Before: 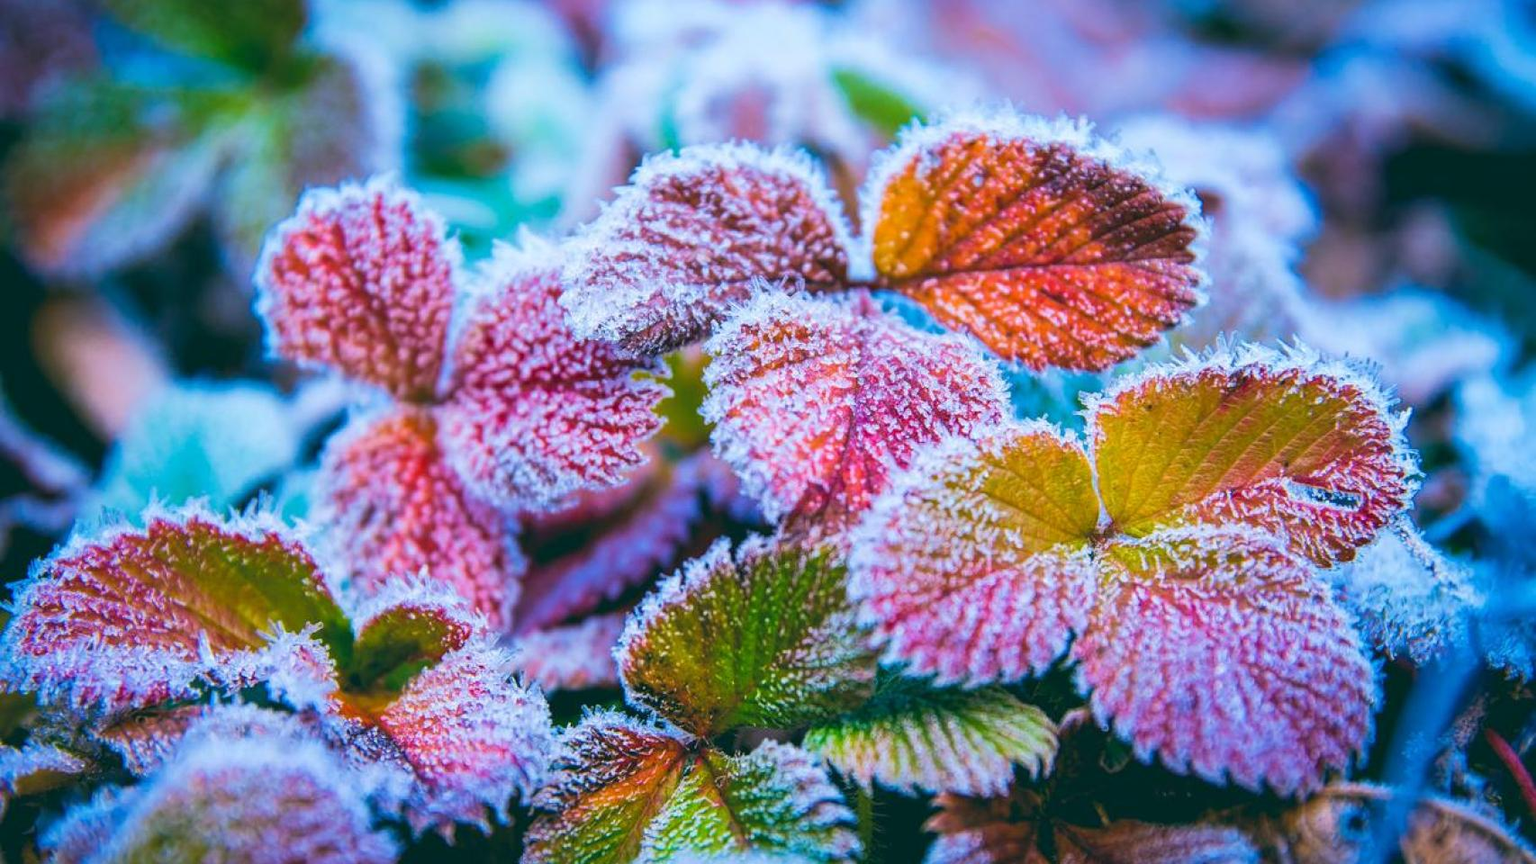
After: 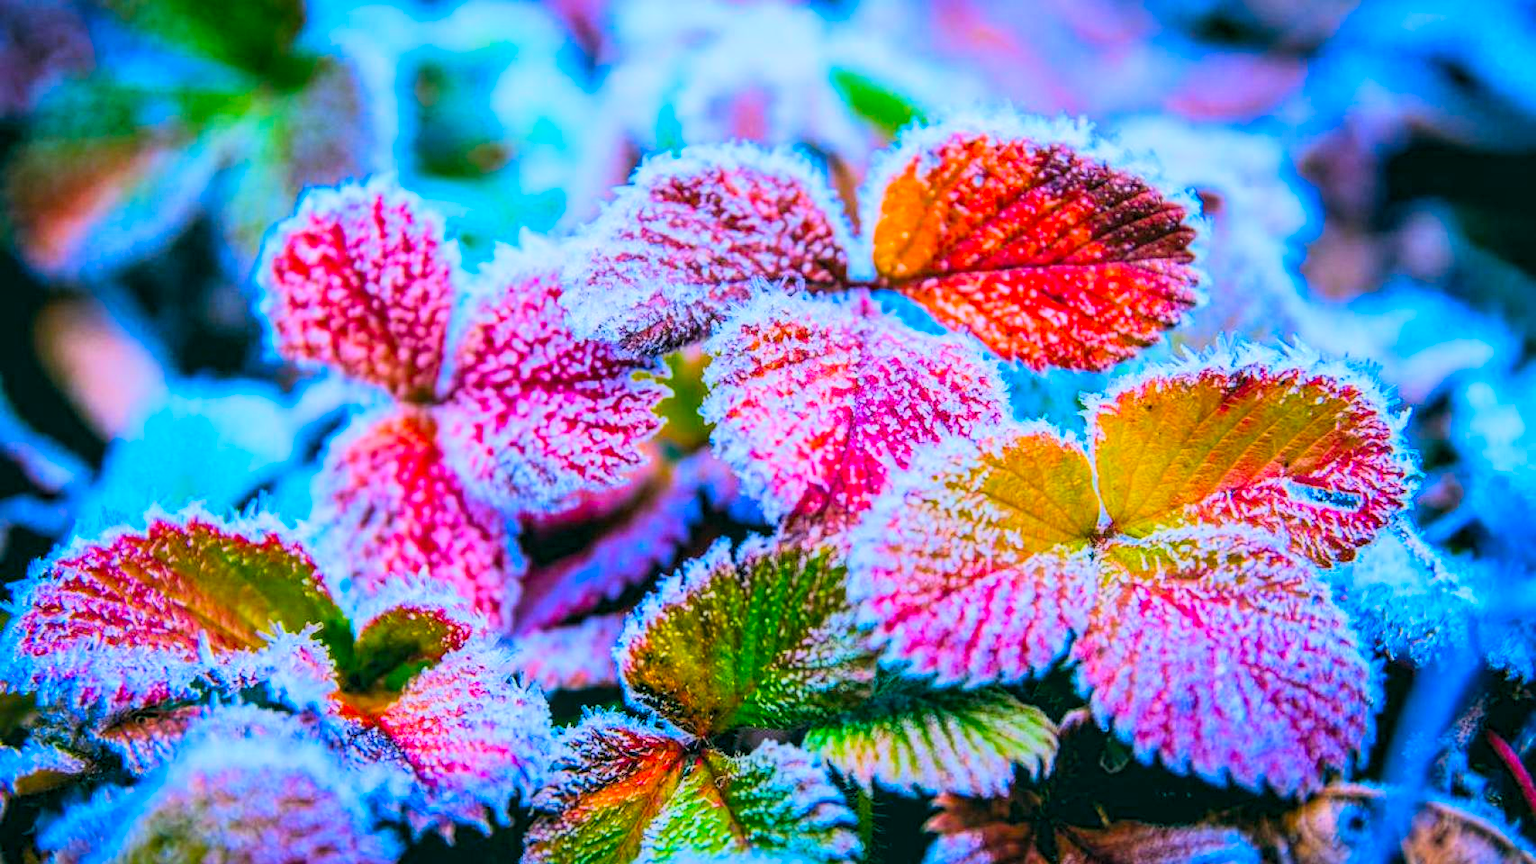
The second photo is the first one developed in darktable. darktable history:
exposure: exposure -0.155 EV, compensate exposure bias true, compensate highlight preservation false
contrast brightness saturation: contrast 0.198, brightness 0.198, saturation 0.816
local contrast: detail 130%
filmic rgb: black relative exposure -7.12 EV, white relative exposure 5.39 EV, hardness 3.02, color science v6 (2022)
